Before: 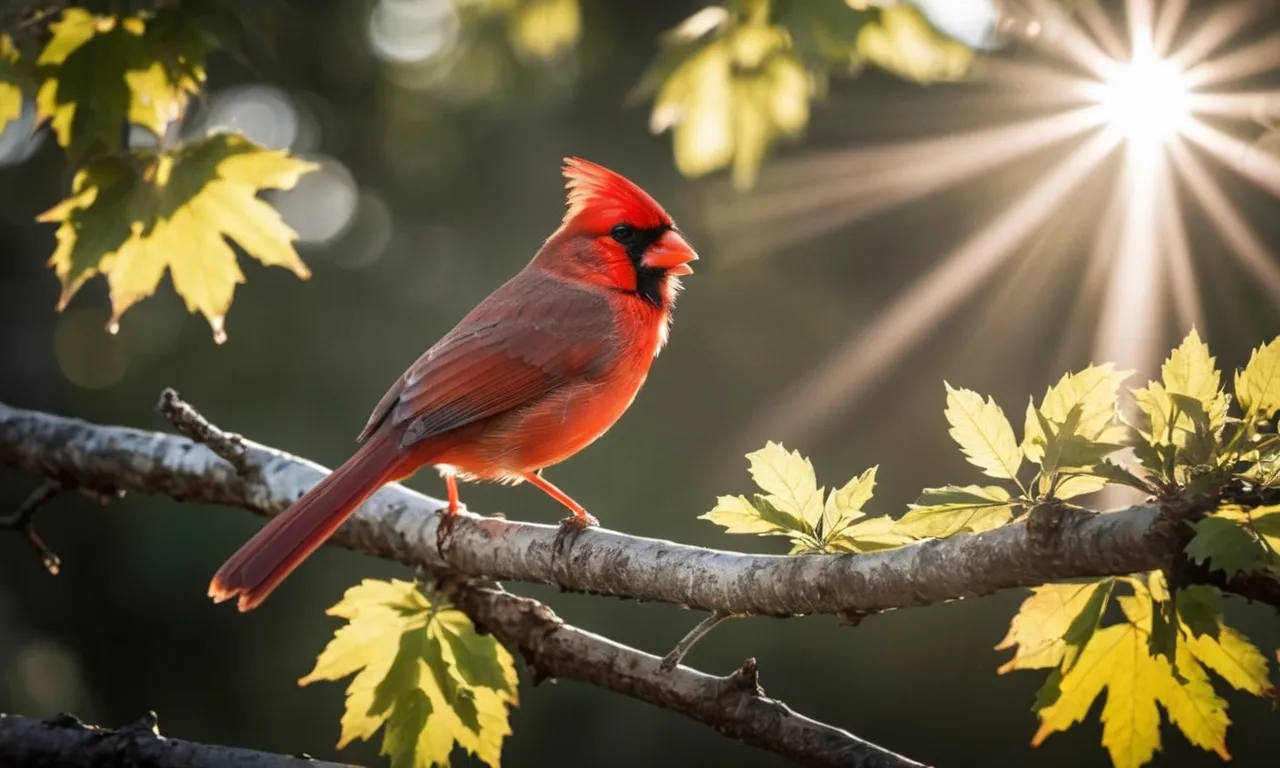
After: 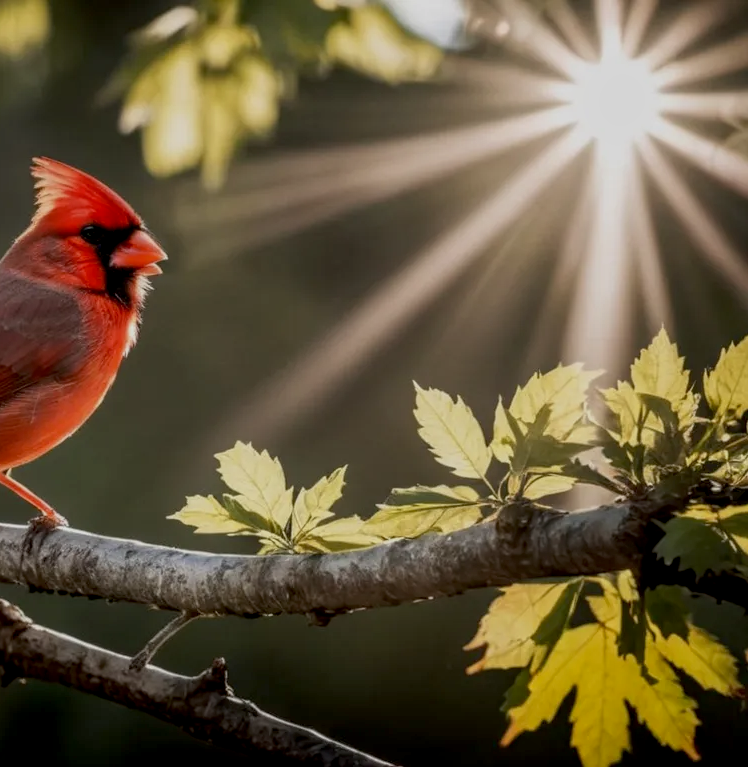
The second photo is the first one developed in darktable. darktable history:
local contrast: on, module defaults
exposure: black level correction 0.009, exposure -0.655 EV, compensate highlight preservation false
crop: left 41.557%
tone equalizer: on, module defaults
